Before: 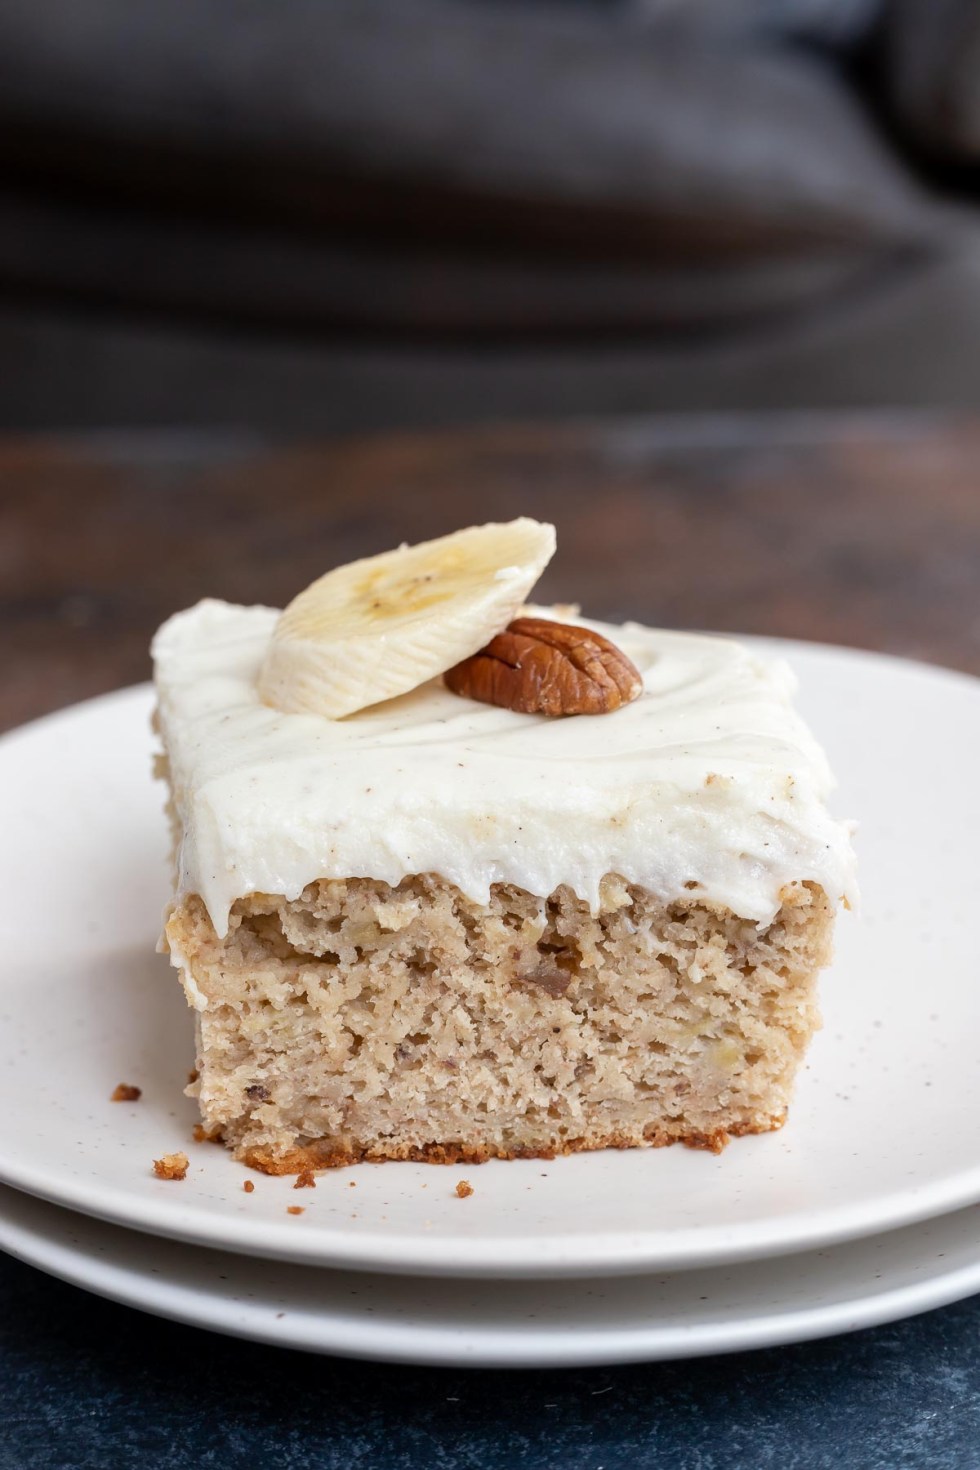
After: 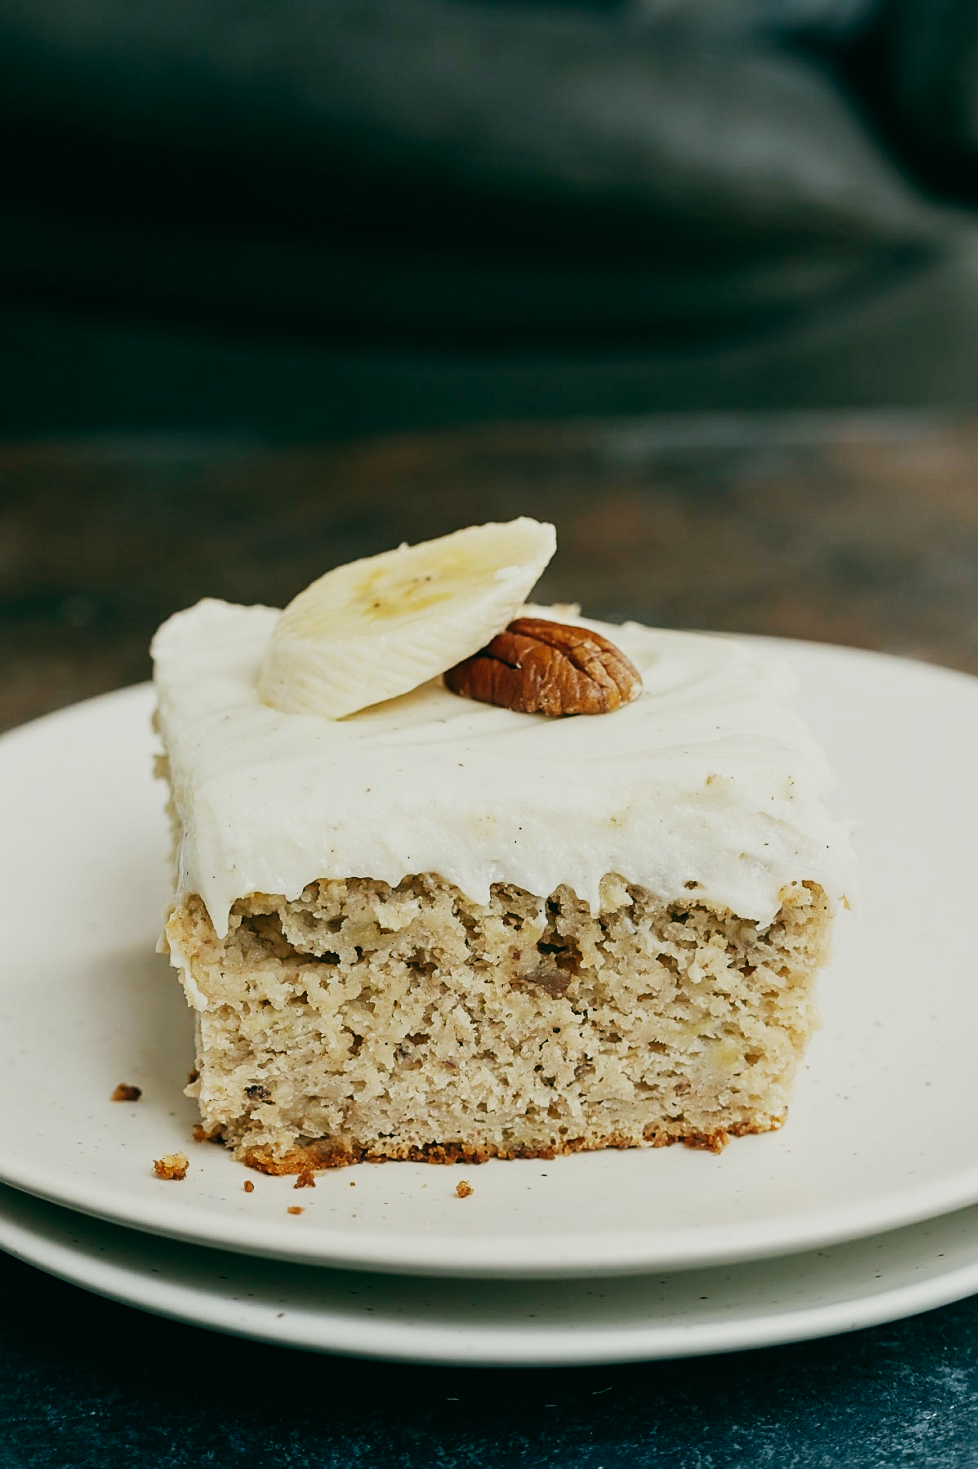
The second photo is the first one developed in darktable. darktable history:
crop and rotate: left 0.126%
color balance: lift [1.005, 0.99, 1.007, 1.01], gamma [1, 1.034, 1.032, 0.966], gain [0.873, 1.055, 1.067, 0.933]
sharpen: on, module defaults
exposure: black level correction -0.005, exposure 0.054 EV, compensate highlight preservation false
sigmoid: contrast 1.69, skew -0.23, preserve hue 0%, red attenuation 0.1, red rotation 0.035, green attenuation 0.1, green rotation -0.017, blue attenuation 0.15, blue rotation -0.052, base primaries Rec2020
